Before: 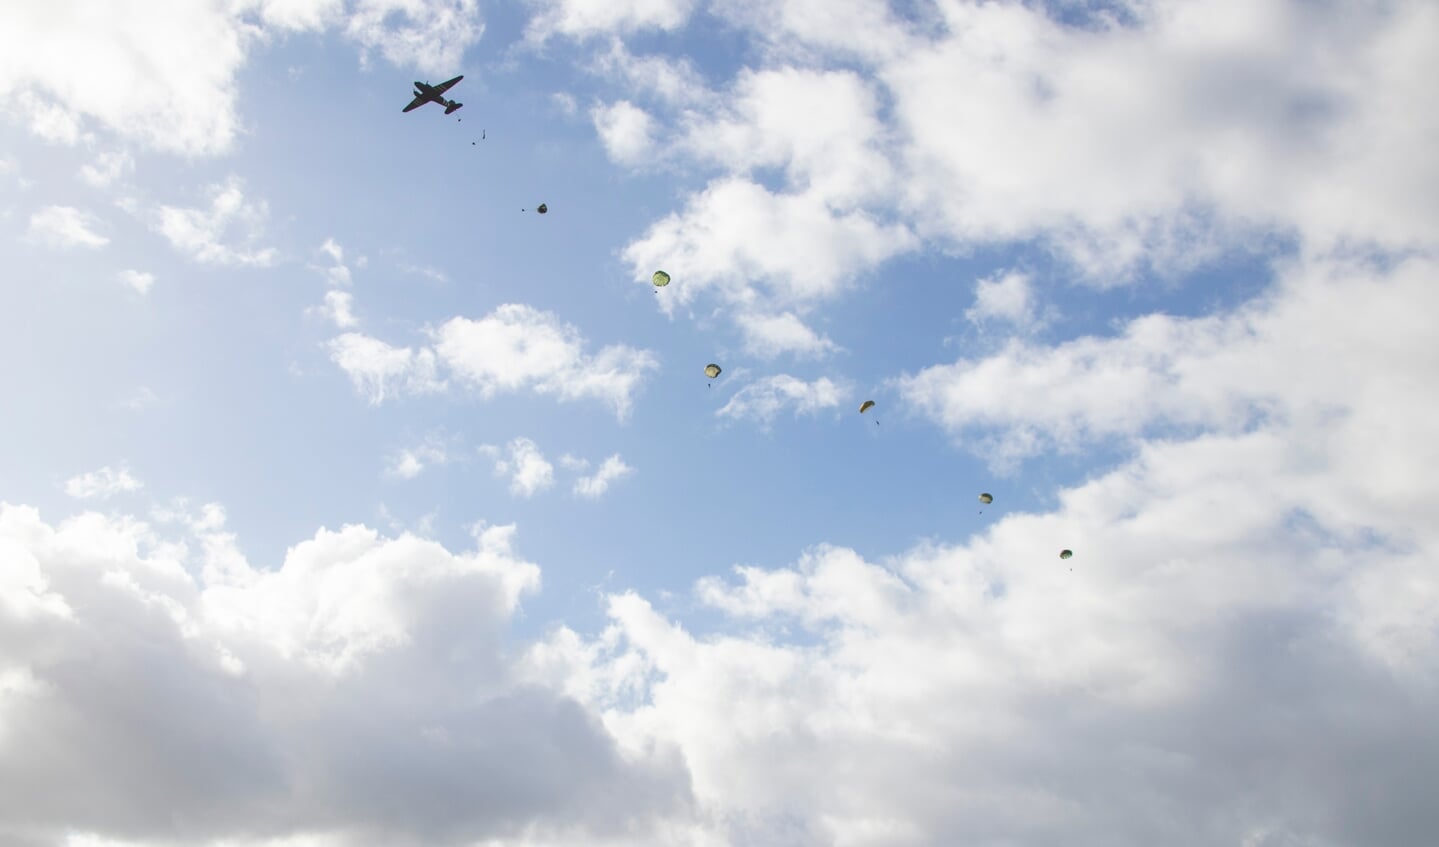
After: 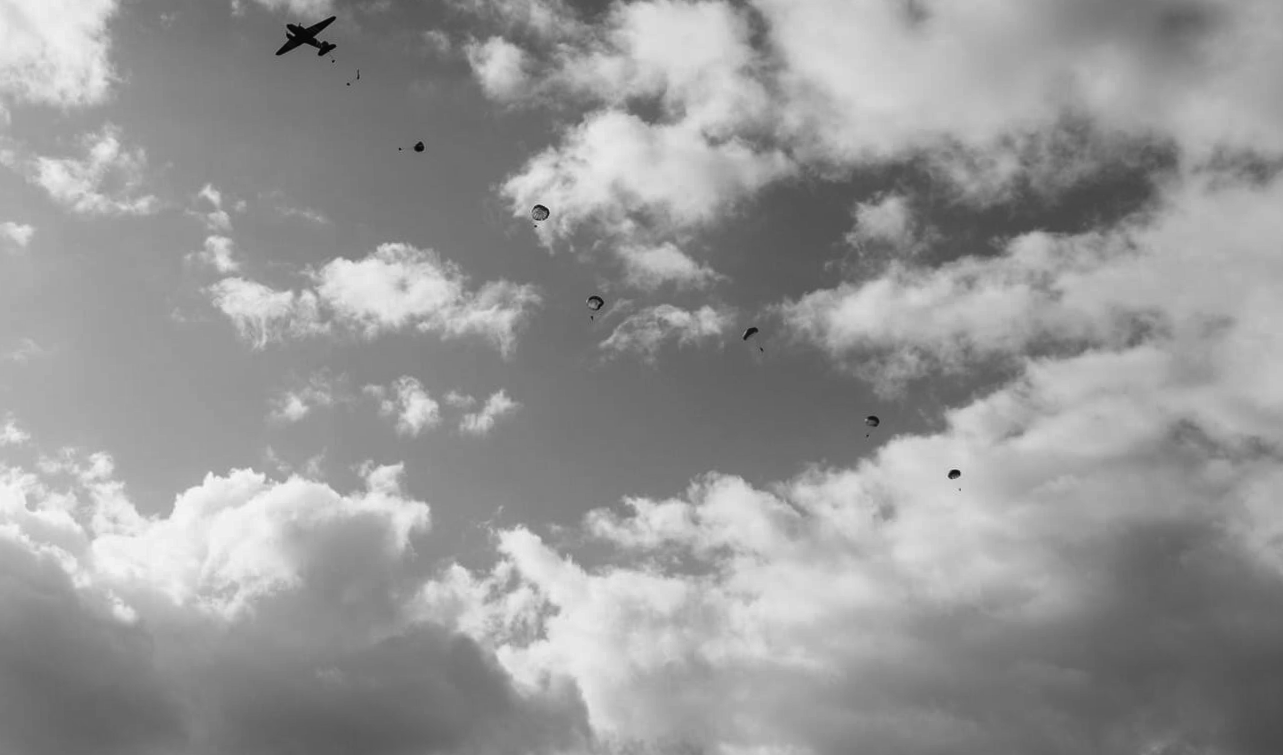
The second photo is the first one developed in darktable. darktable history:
contrast brightness saturation: contrast -0.03, brightness -0.59, saturation -1
crop and rotate: angle 1.96°, left 5.673%, top 5.673%
